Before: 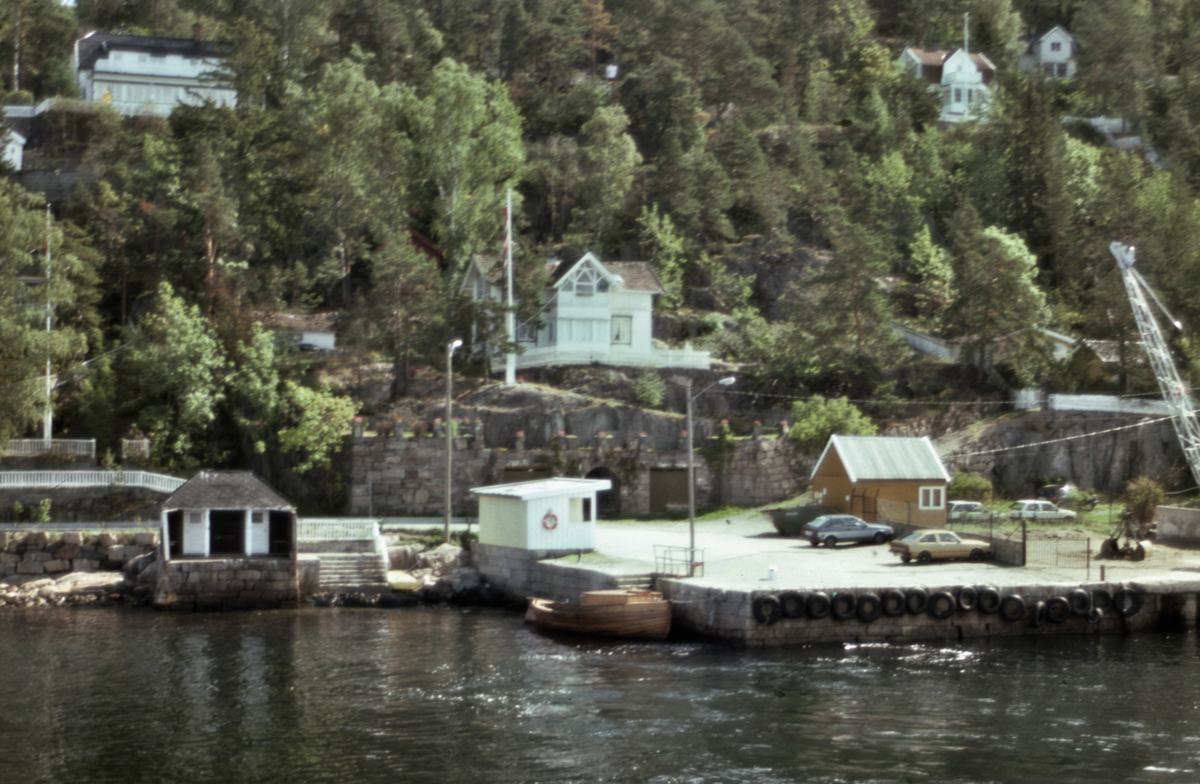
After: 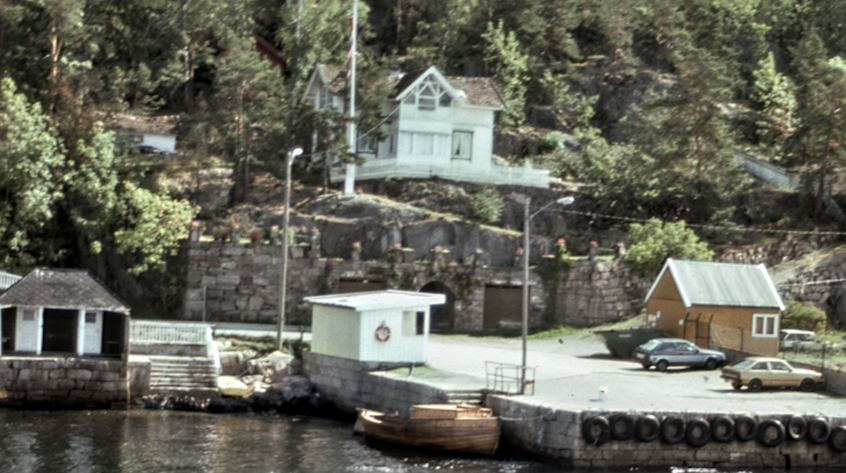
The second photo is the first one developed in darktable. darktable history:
local contrast: on, module defaults
rotate and perspective: rotation -1°, crop left 0.011, crop right 0.989, crop top 0.025, crop bottom 0.975
color zones: curves: ch0 [(0.018, 0.548) (0.197, 0.654) (0.425, 0.447) (0.605, 0.658) (0.732, 0.579)]; ch1 [(0.105, 0.531) (0.224, 0.531) (0.386, 0.39) (0.618, 0.456) (0.732, 0.456) (0.956, 0.421)]; ch2 [(0.039, 0.583) (0.215, 0.465) (0.399, 0.544) (0.465, 0.548) (0.614, 0.447) (0.724, 0.43) (0.882, 0.623) (0.956, 0.632)]
crop and rotate: angle -3.37°, left 9.79%, top 20.73%, right 12.42%, bottom 11.82%
sharpen: on, module defaults
tone equalizer: on, module defaults
shadows and highlights: shadows 40, highlights -54, highlights color adjustment 46%, low approximation 0.01, soften with gaussian
